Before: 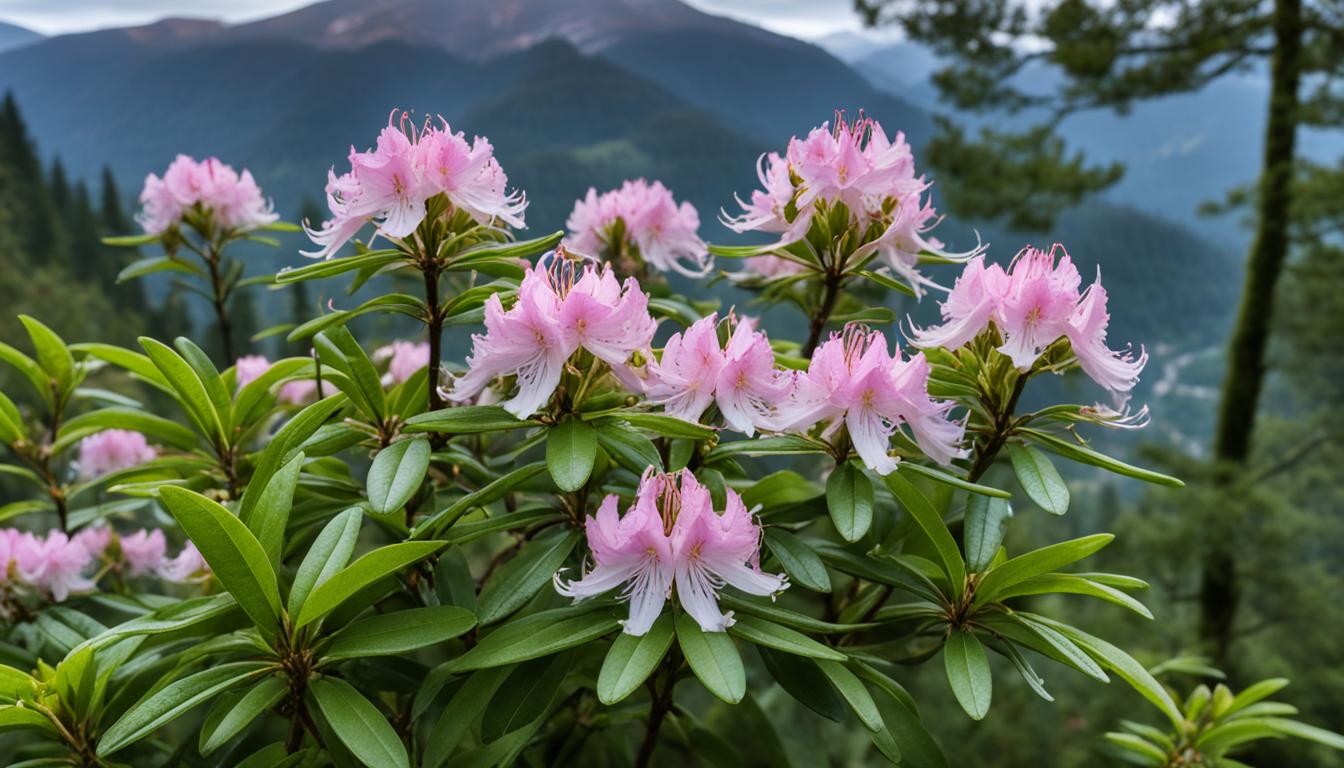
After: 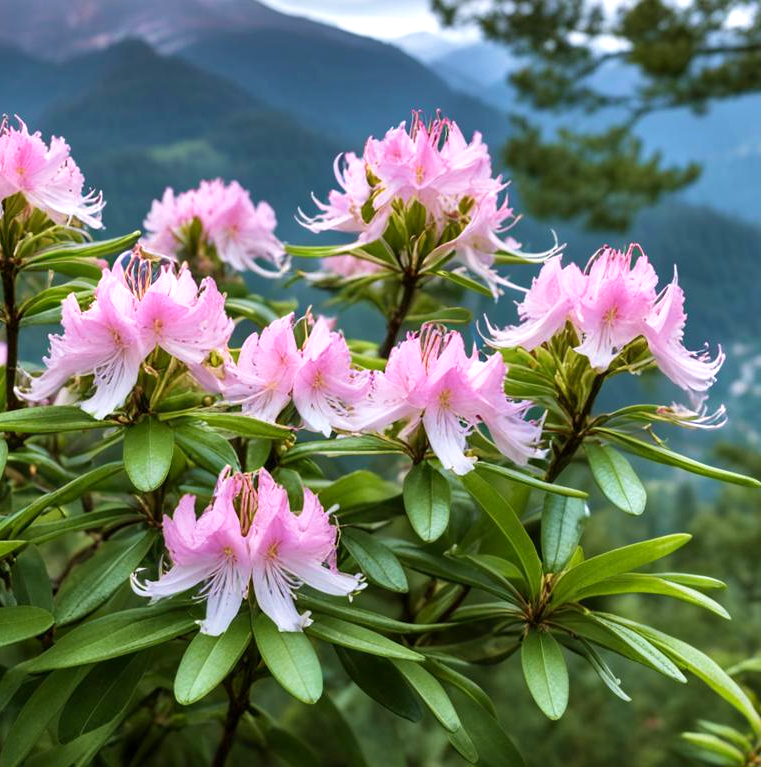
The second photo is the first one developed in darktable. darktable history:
crop: left 31.497%, top 0.021%, right 11.851%
exposure: black level correction 0.001, exposure 0.499 EV, compensate exposure bias true, compensate highlight preservation false
velvia: on, module defaults
